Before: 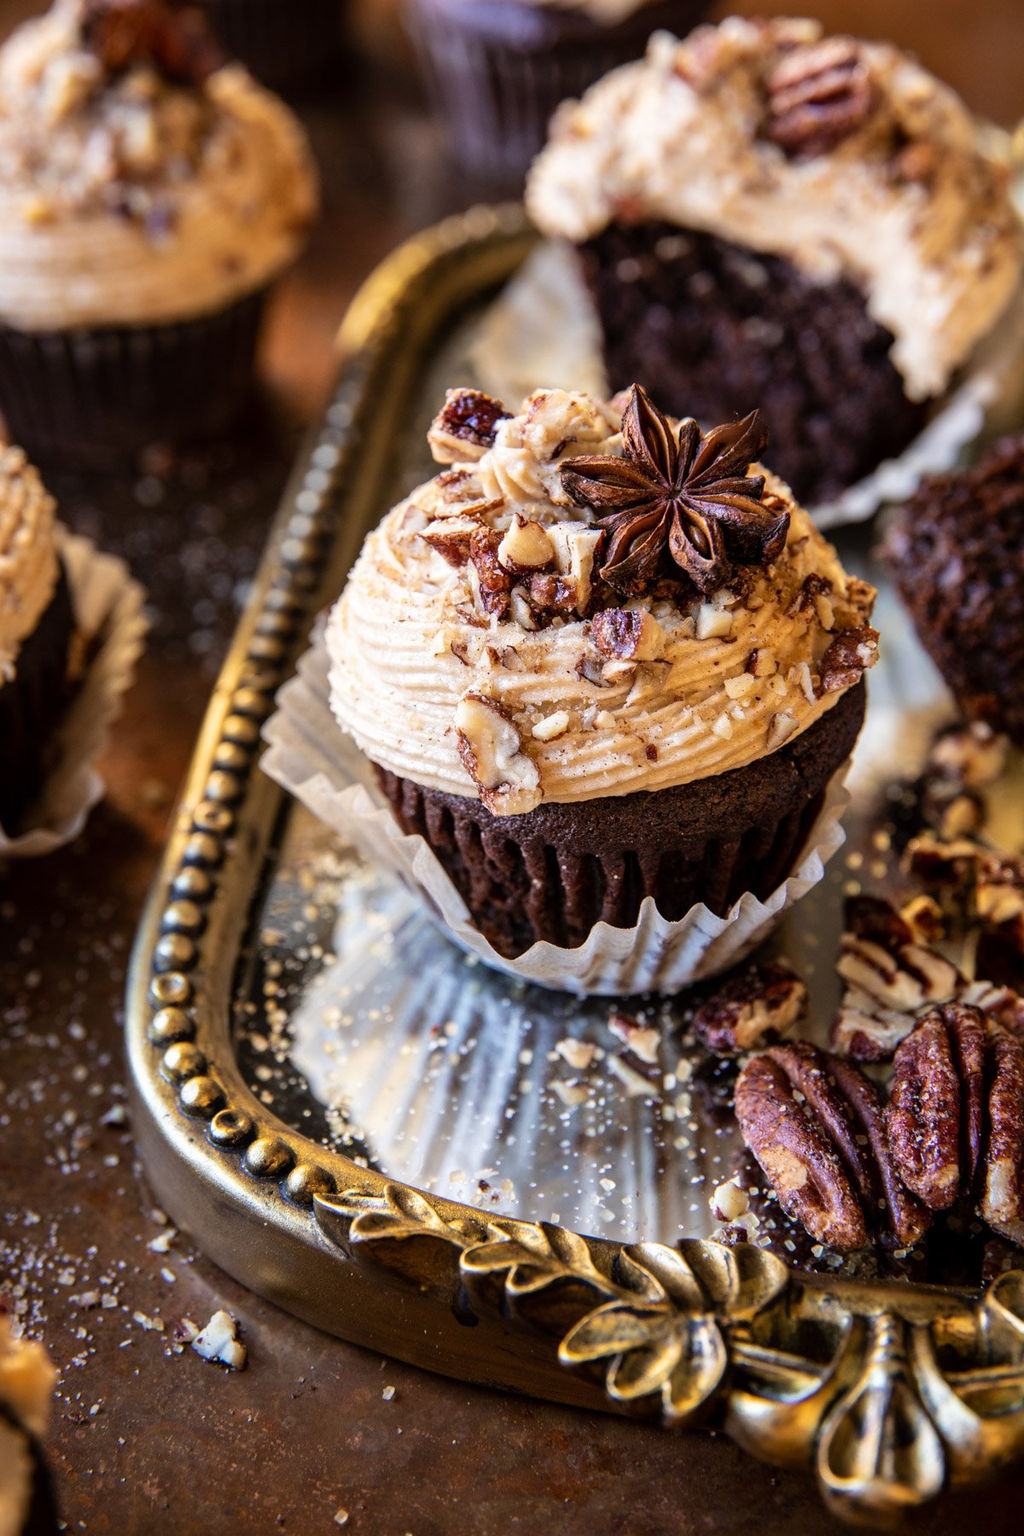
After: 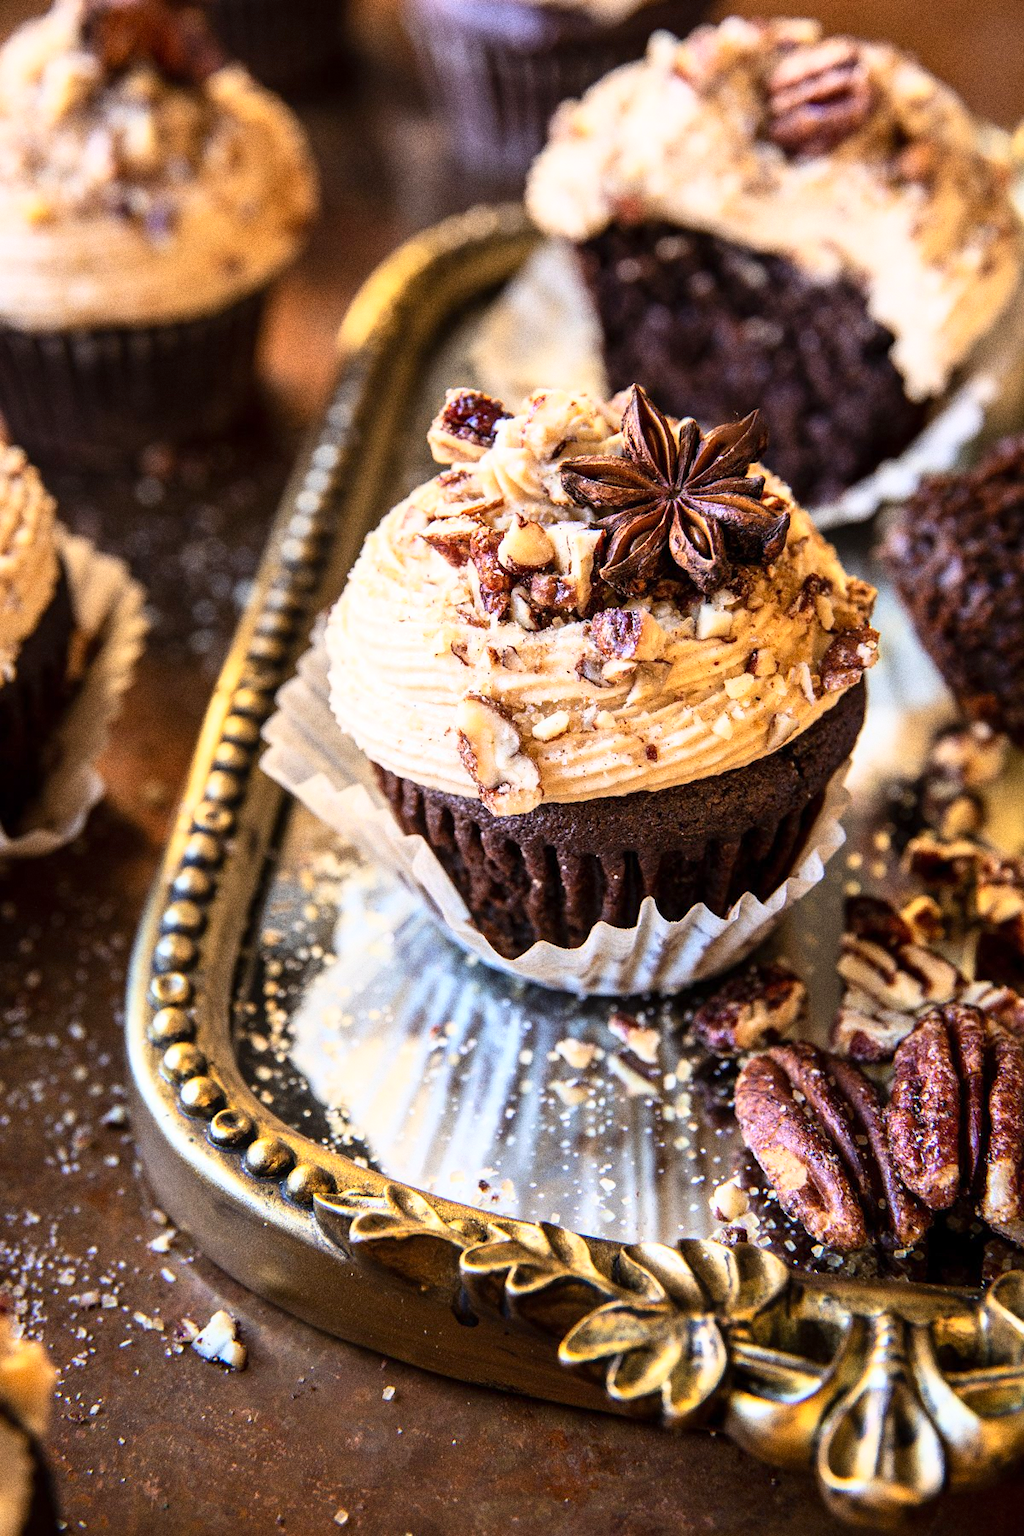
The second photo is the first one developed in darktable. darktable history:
base curve: curves: ch0 [(0, 0) (0.557, 0.834) (1, 1)]
grain: coarseness 0.09 ISO, strength 40%
